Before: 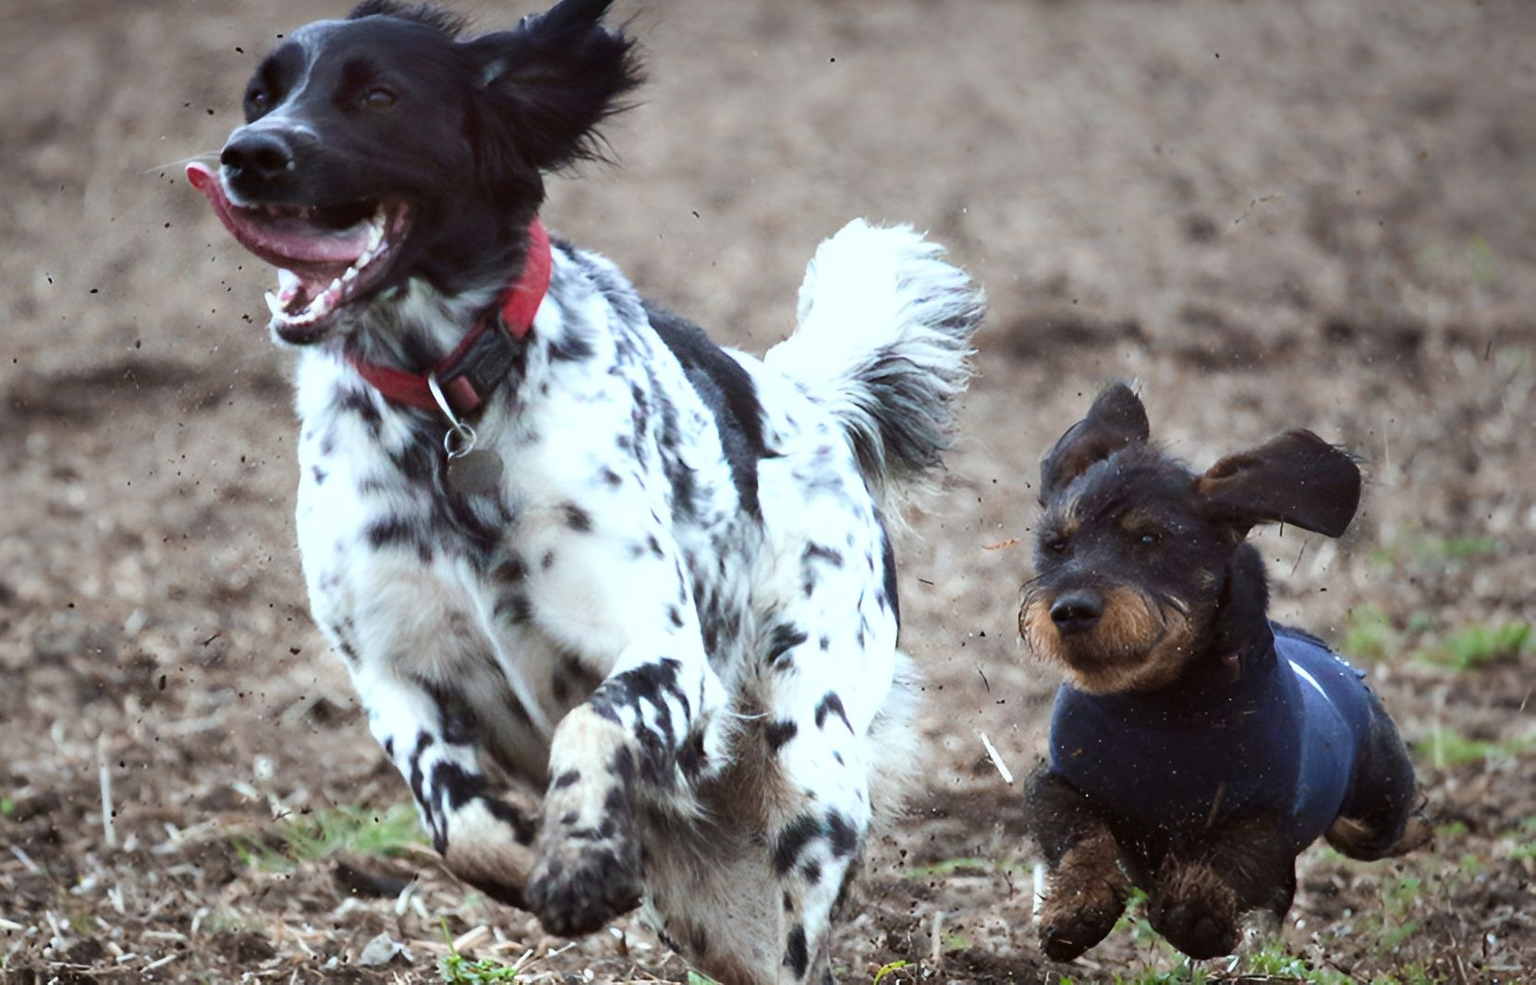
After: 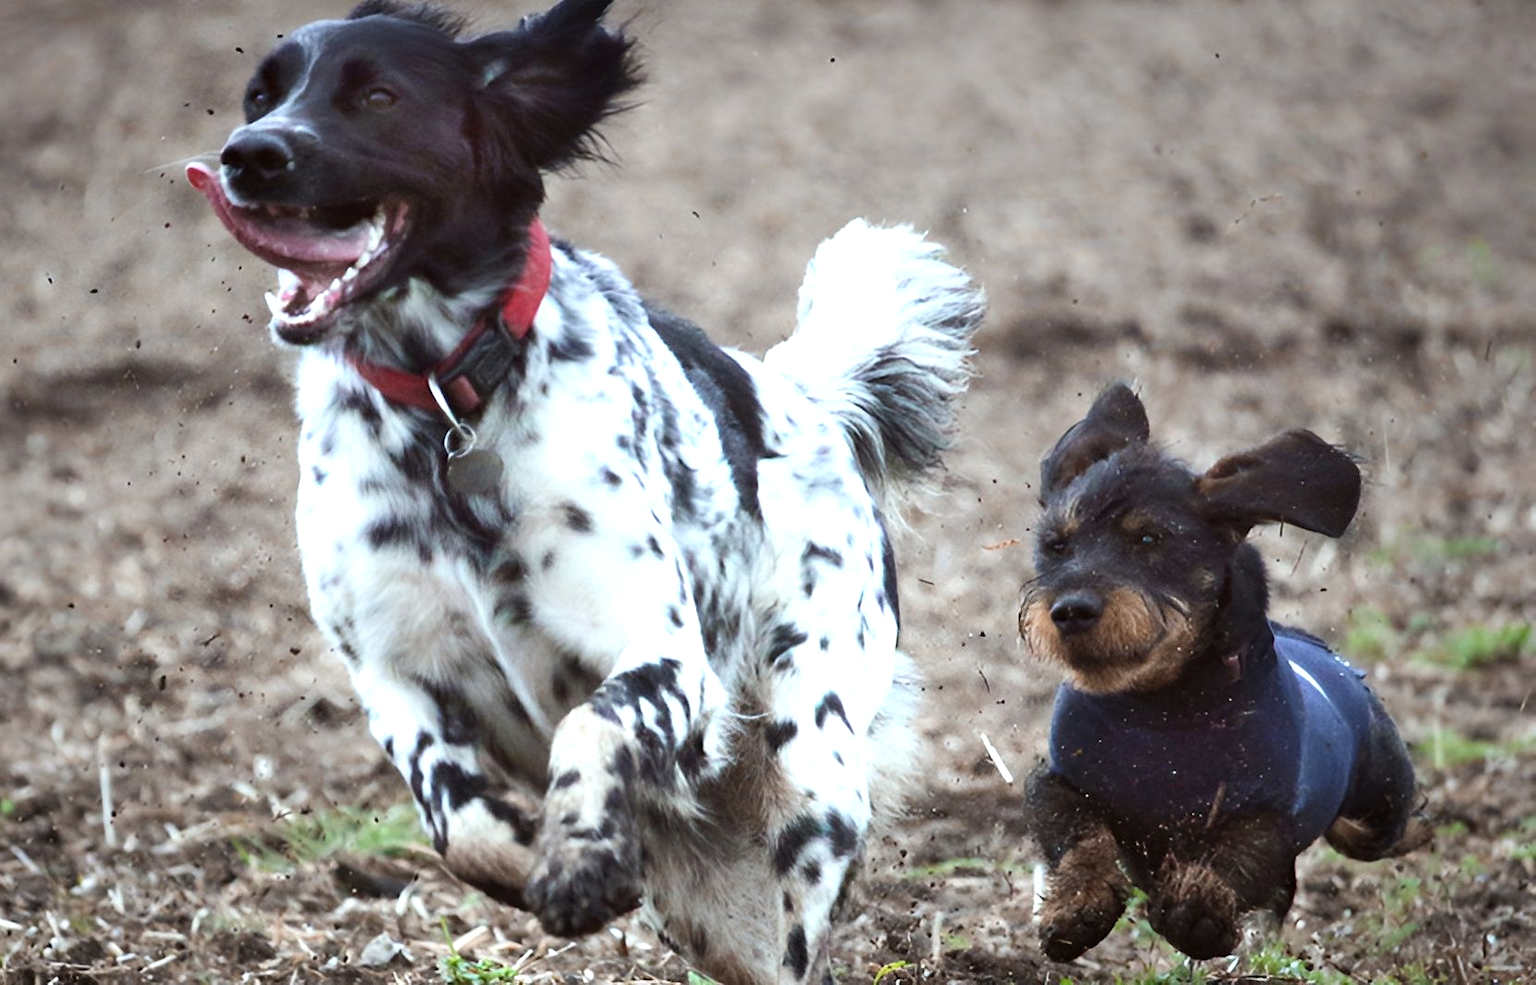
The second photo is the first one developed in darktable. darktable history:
shadows and highlights: radius 45.72, white point adjustment 6.65, compress 79.61%, soften with gaussian
